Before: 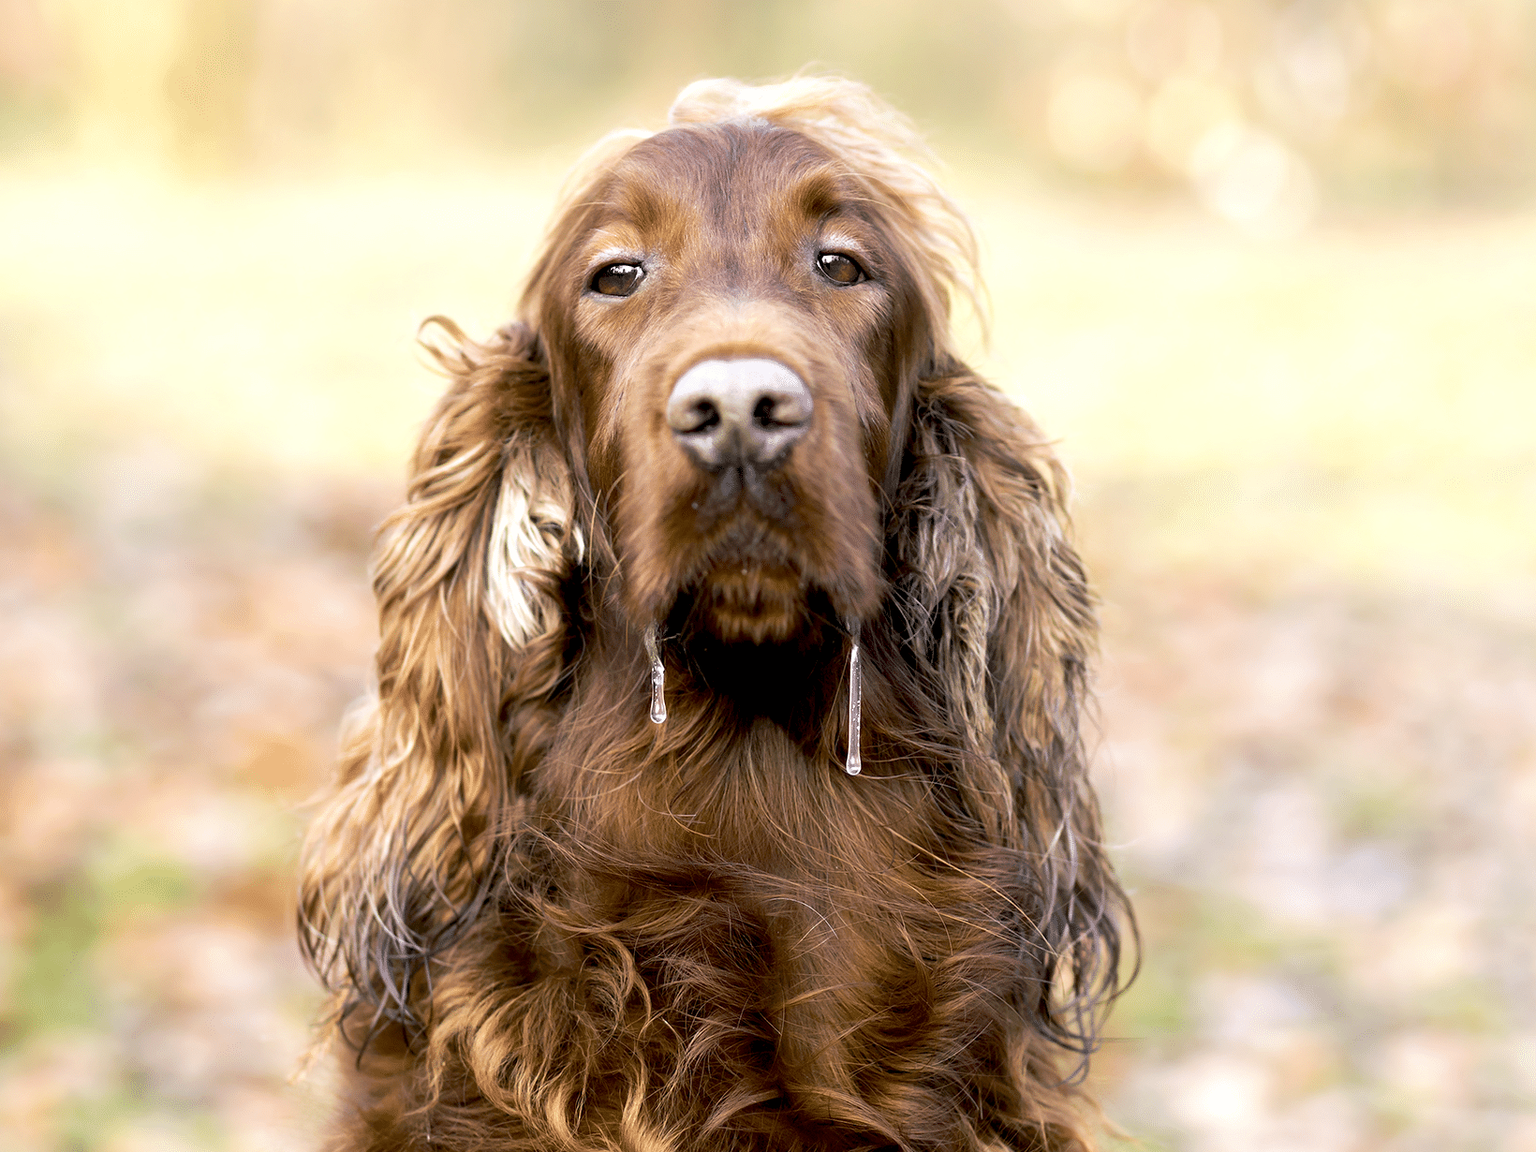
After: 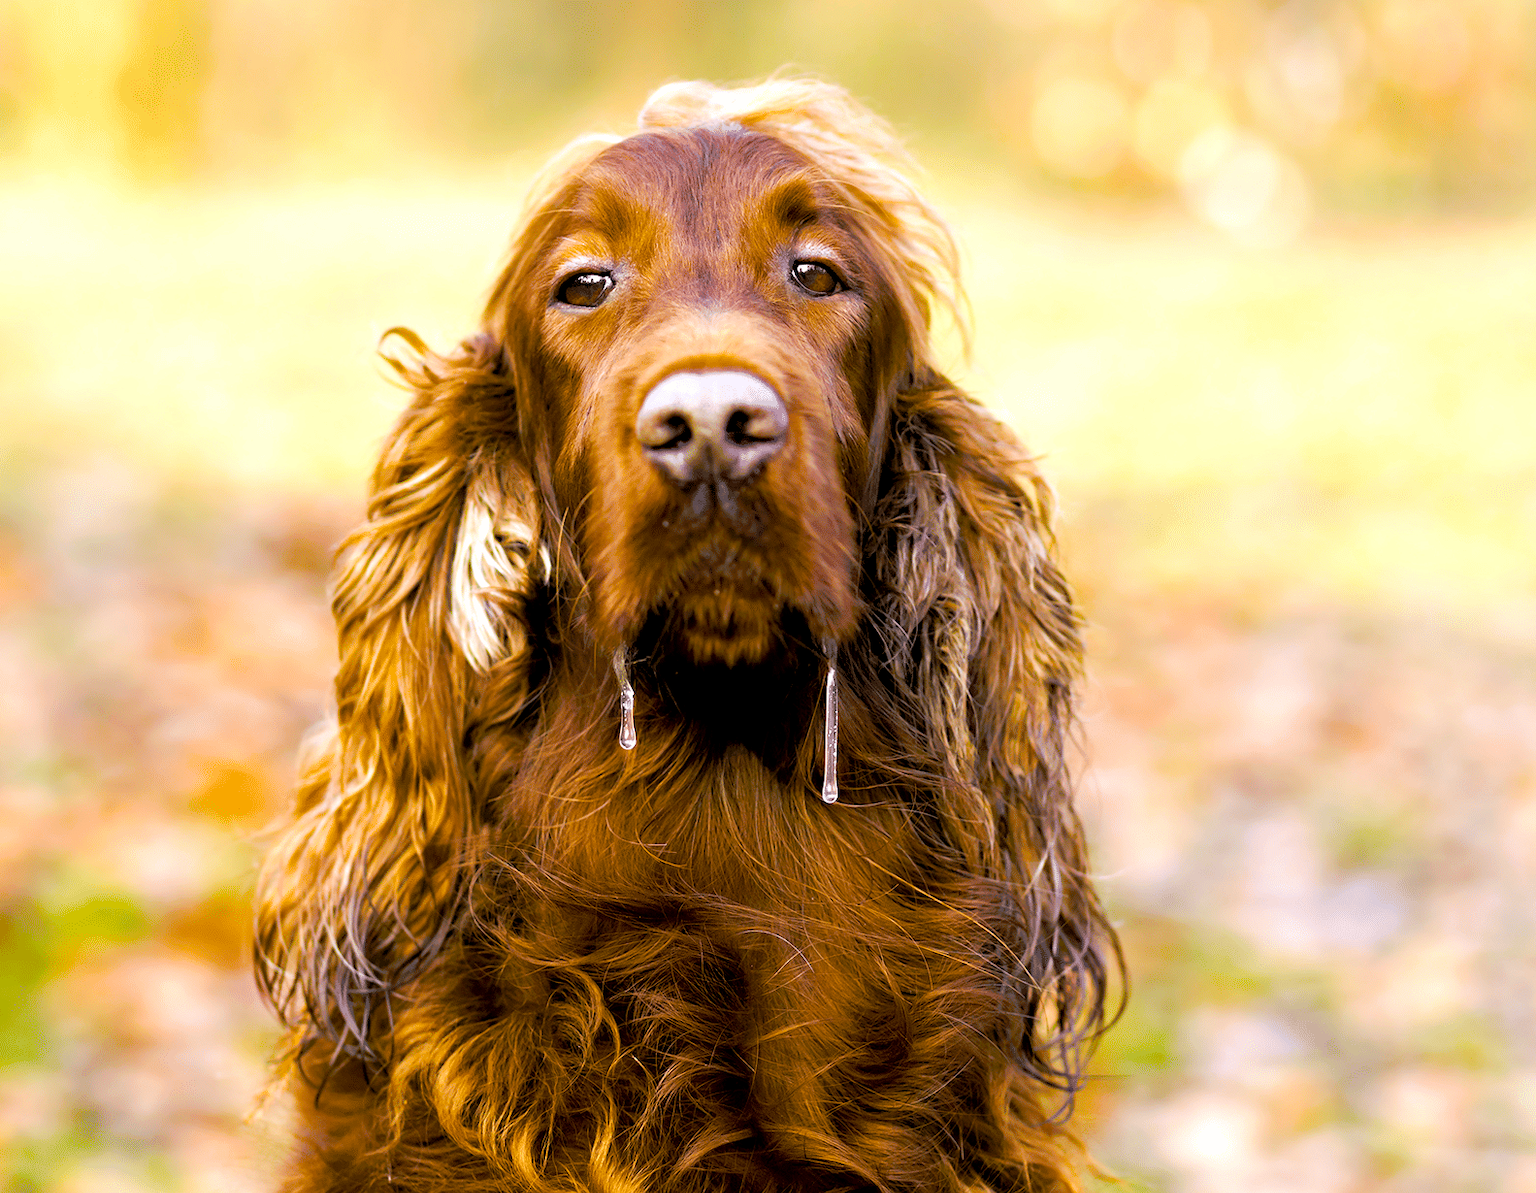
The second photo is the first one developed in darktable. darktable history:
haze removal: strength 0.298, distance 0.248, compatibility mode true, adaptive false
color balance rgb: linear chroma grading › global chroma 20.186%, perceptual saturation grading › global saturation 37.084%, perceptual saturation grading › shadows 35.666%
crop and rotate: left 3.422%
